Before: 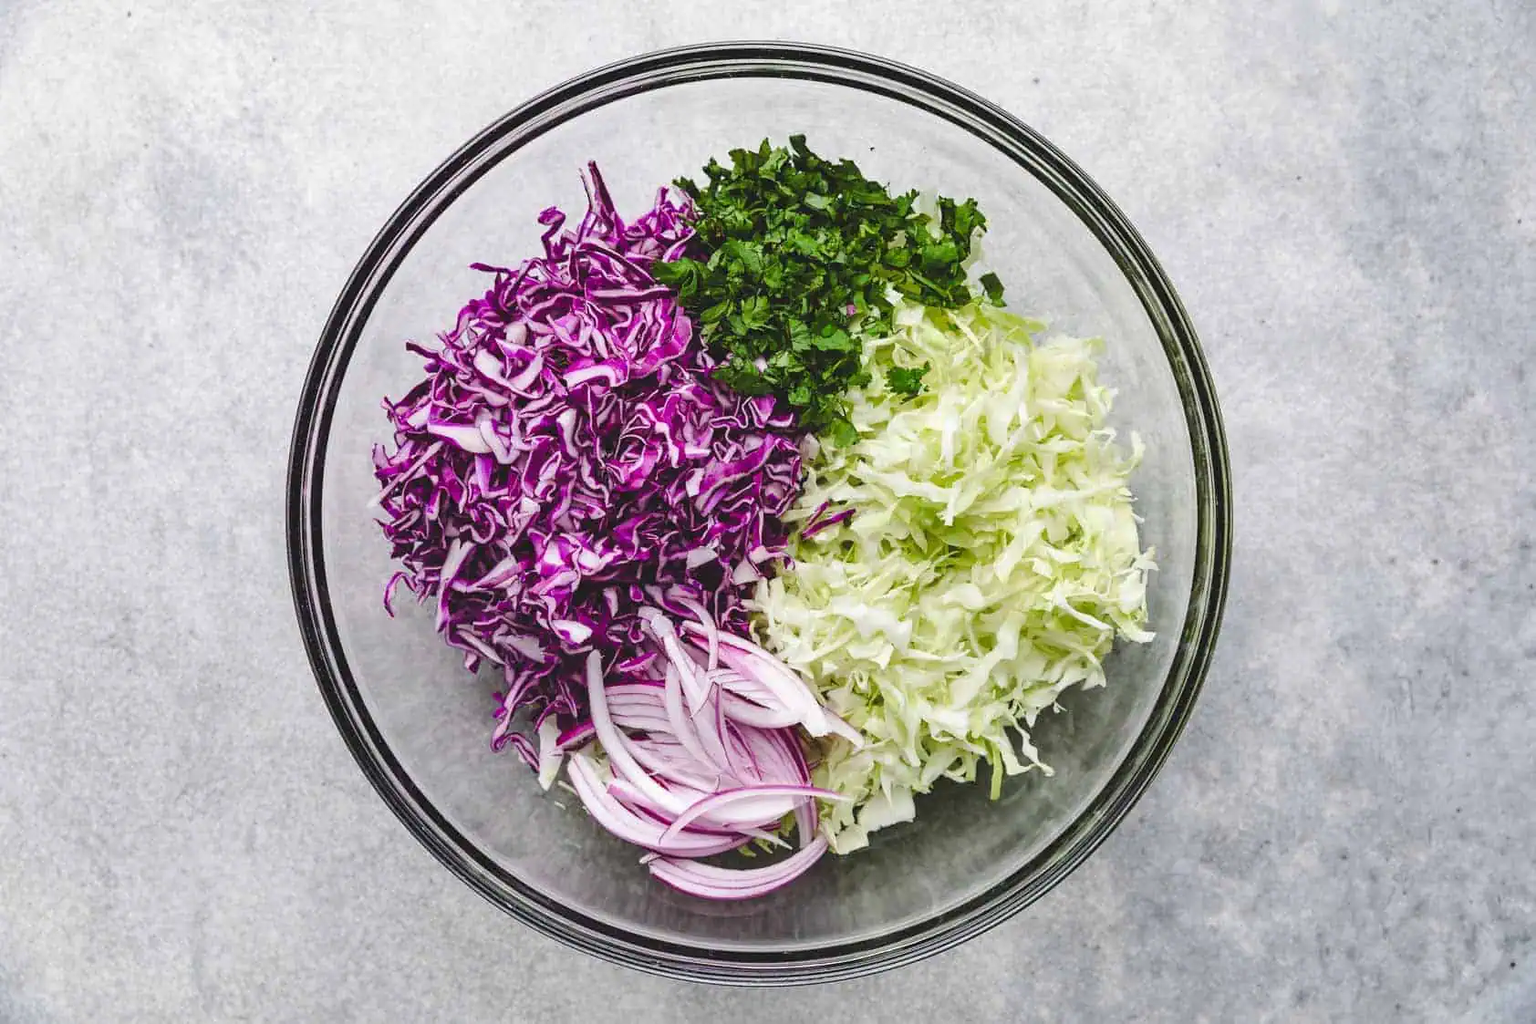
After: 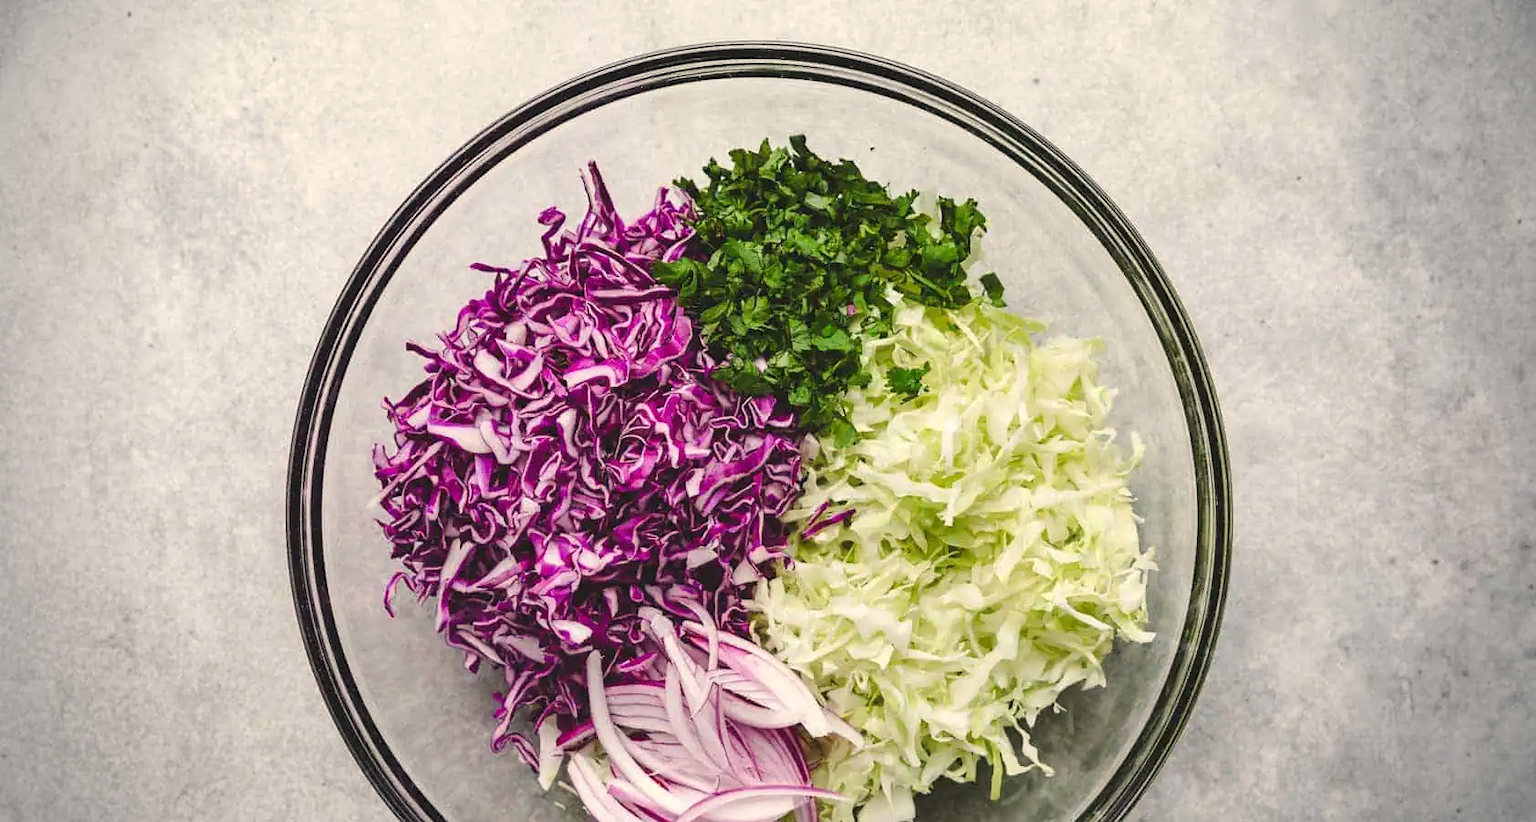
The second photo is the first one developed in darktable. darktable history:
white balance: red 1.045, blue 0.932
crop: bottom 19.644%
vignetting: fall-off radius 31.48%, brightness -0.472
